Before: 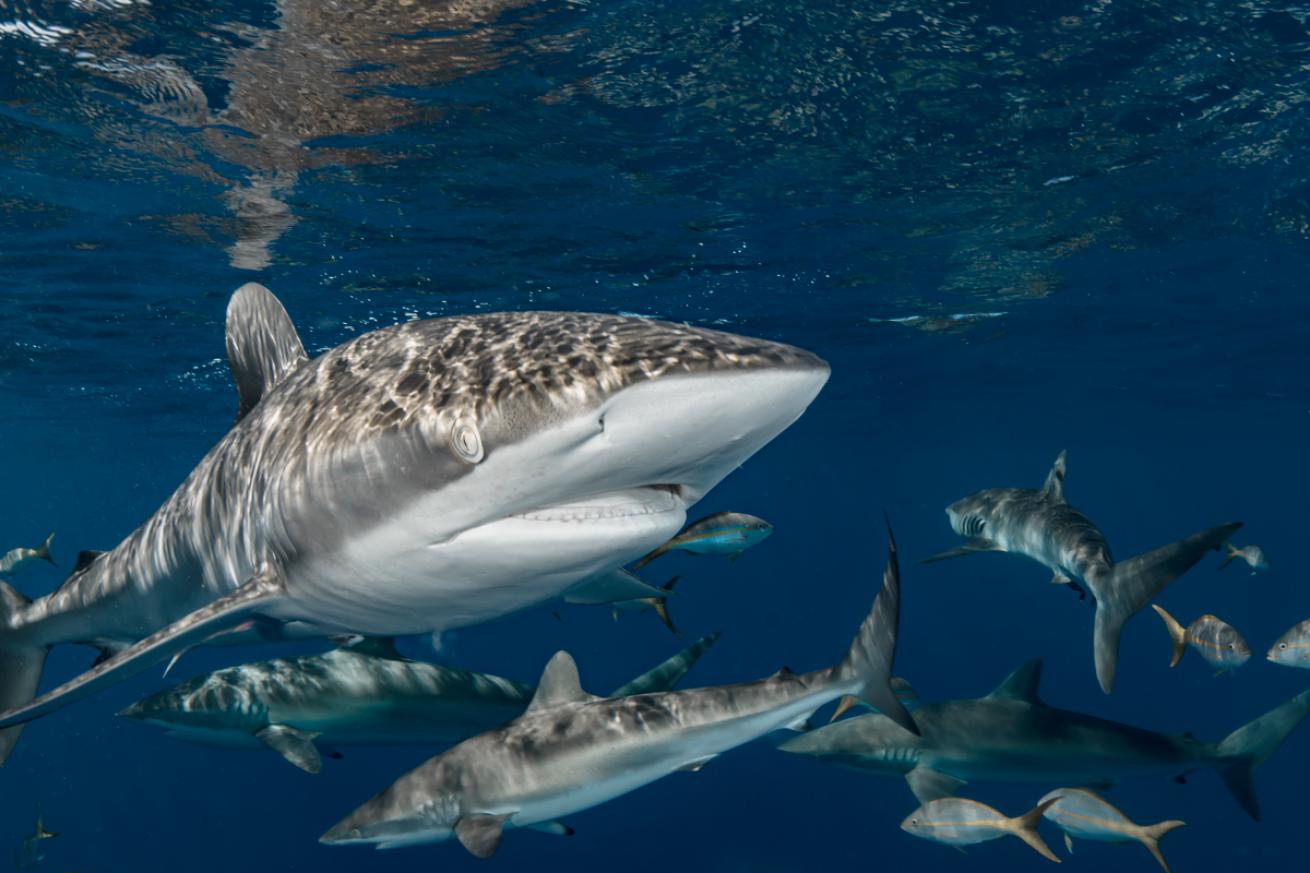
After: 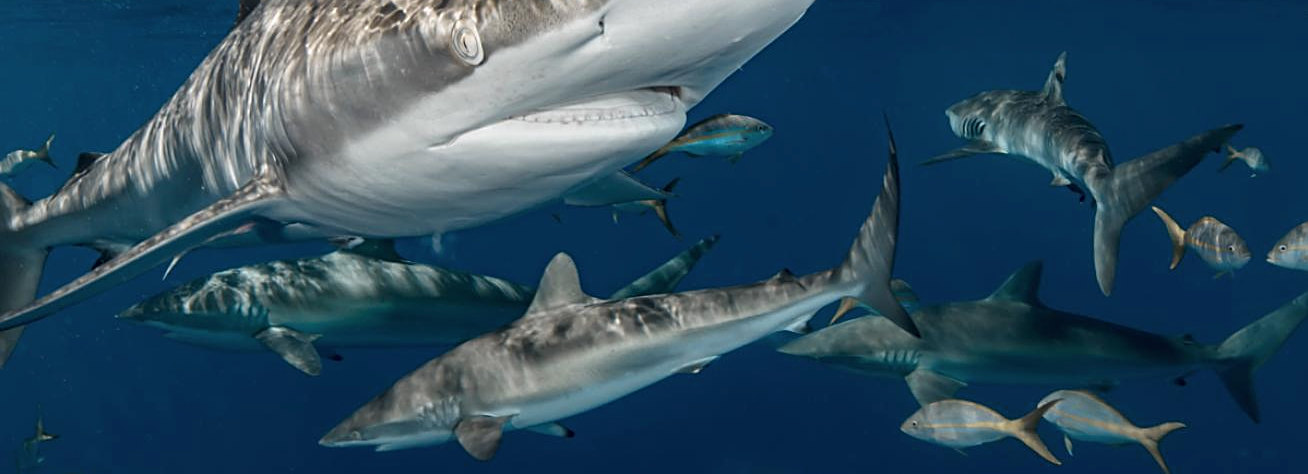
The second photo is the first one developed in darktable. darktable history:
sharpen: on, module defaults
crop and rotate: top 45.687%, right 0.1%
shadows and highlights: shadows 24.75, highlights -23.82
color correction: highlights b* -0.042, saturation 0.981
